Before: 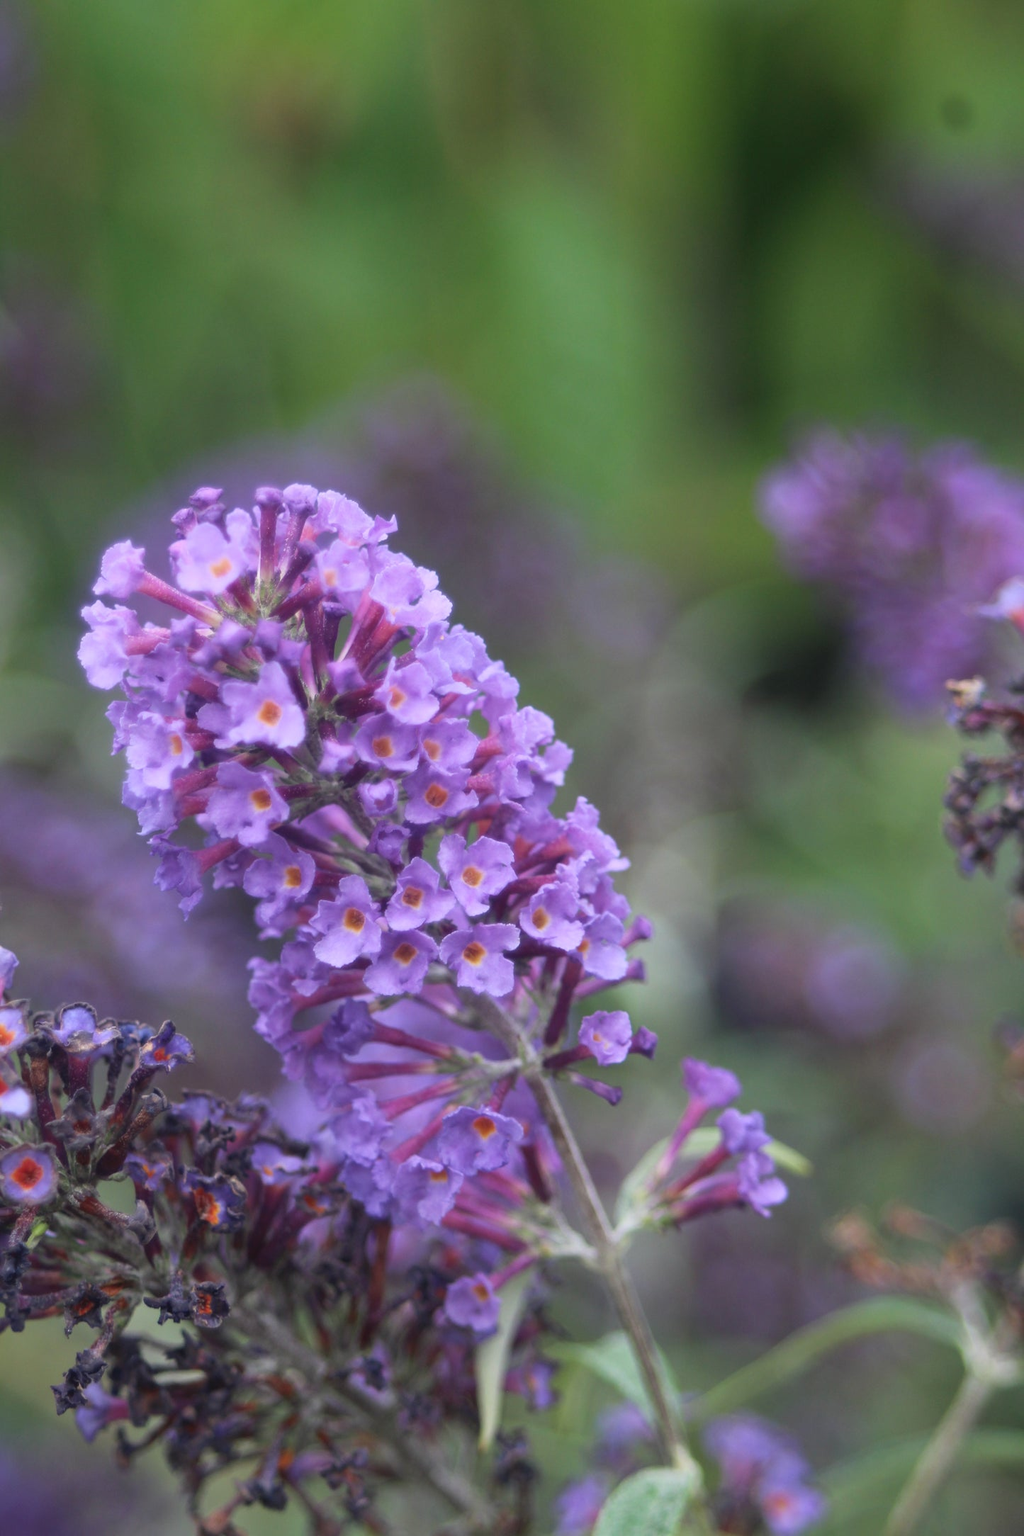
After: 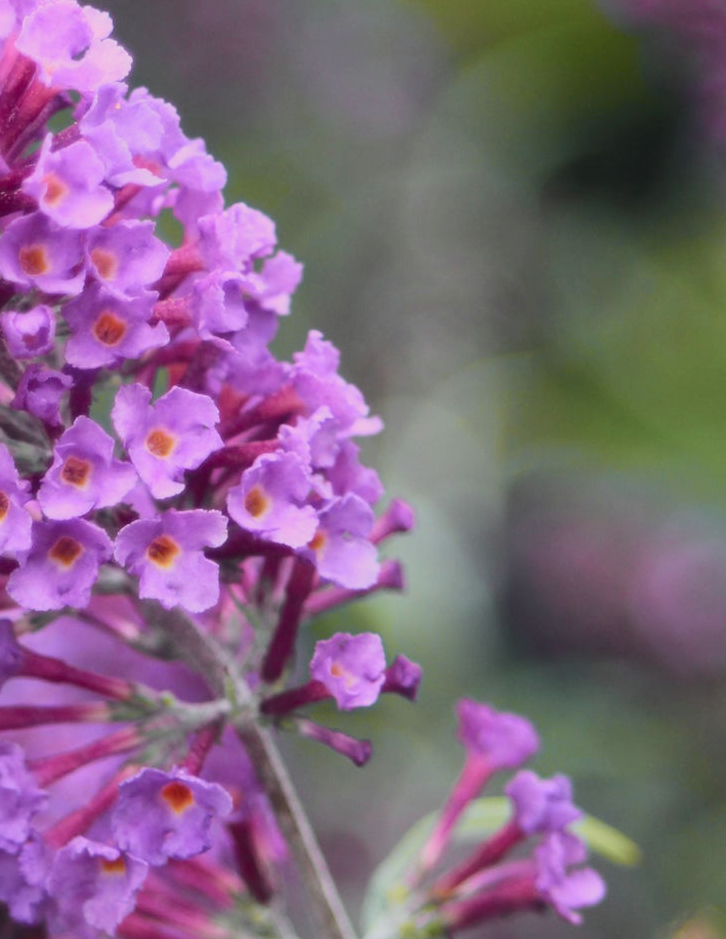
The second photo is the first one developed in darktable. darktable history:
crop: left 35.03%, top 36.625%, right 14.663%, bottom 20.057%
tone curve: curves: ch0 [(0, 0.018) (0.036, 0.038) (0.15, 0.131) (0.27, 0.247) (0.545, 0.561) (0.761, 0.761) (1, 0.919)]; ch1 [(0, 0) (0.179, 0.173) (0.322, 0.32) (0.429, 0.431) (0.502, 0.5) (0.519, 0.522) (0.562, 0.588) (0.625, 0.67) (0.711, 0.745) (1, 1)]; ch2 [(0, 0) (0.29, 0.295) (0.404, 0.436) (0.497, 0.499) (0.521, 0.523) (0.561, 0.605) (0.657, 0.655) (0.712, 0.764) (1, 1)], color space Lab, independent channels, preserve colors none
